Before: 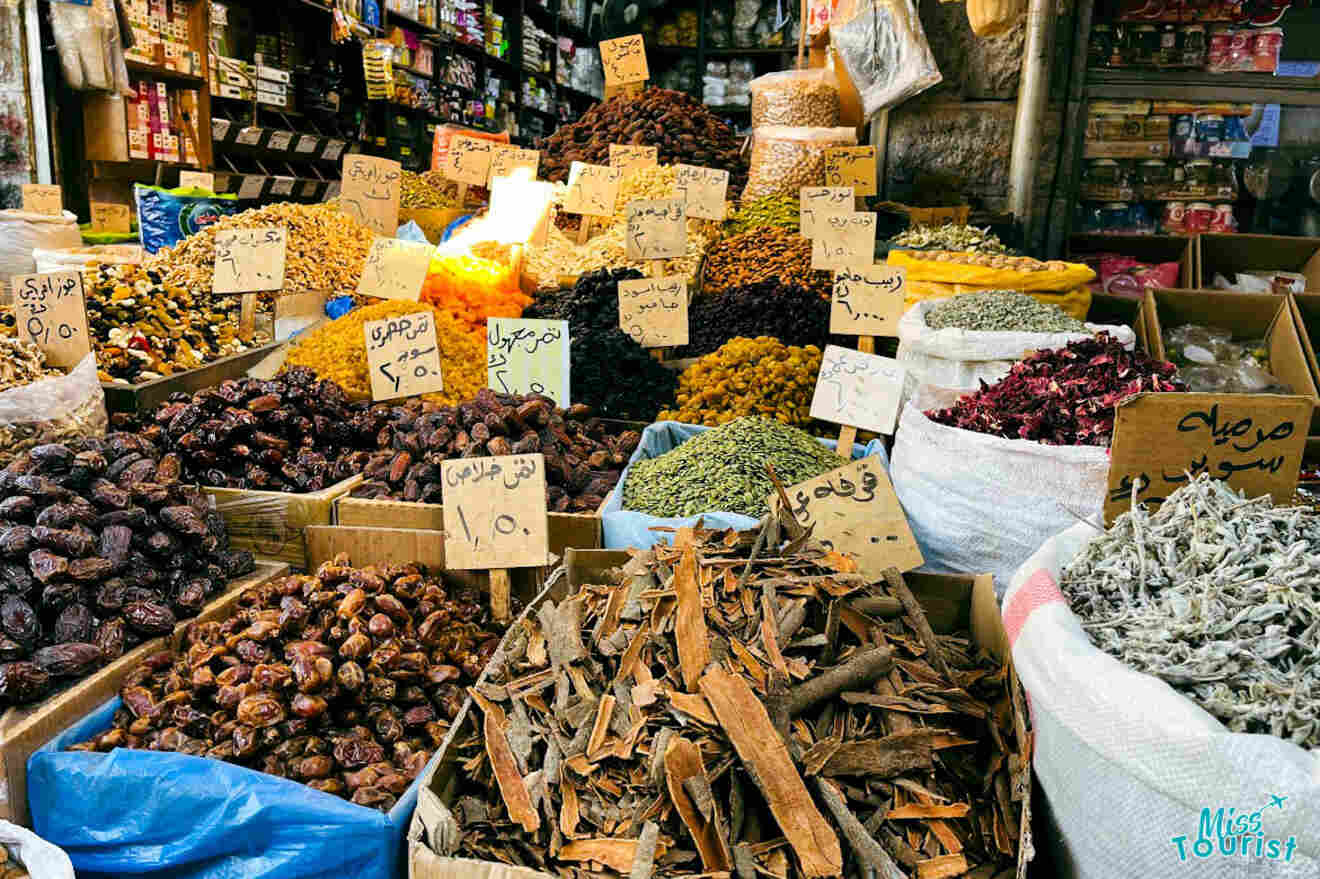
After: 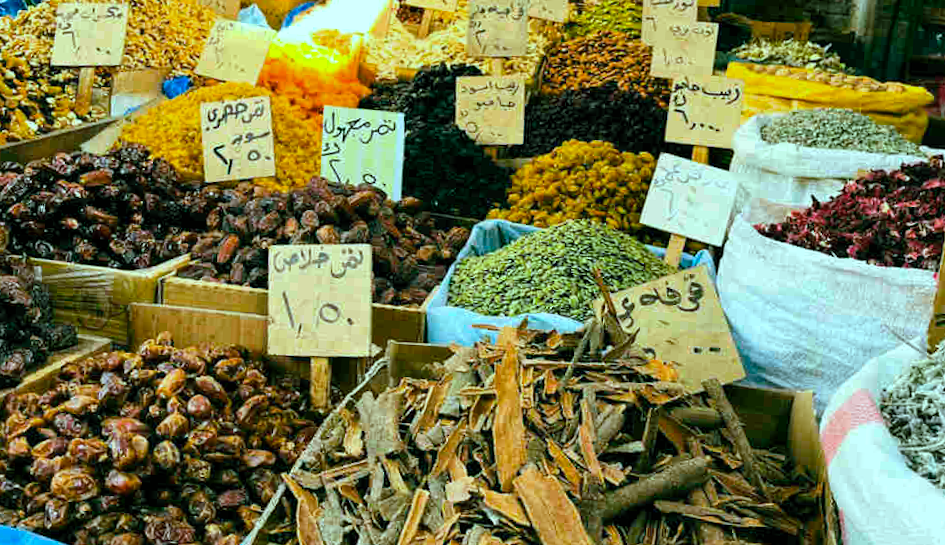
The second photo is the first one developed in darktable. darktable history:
crop and rotate: angle -3.37°, left 9.79%, top 20.73%, right 12.42%, bottom 11.82%
contrast brightness saturation: contrast 0.01, saturation -0.05
color balance rgb: shadows lift › chroma 11.71%, shadows lift › hue 133.46°, highlights gain › chroma 4%, highlights gain › hue 200.2°, perceptual saturation grading › global saturation 18.05%
